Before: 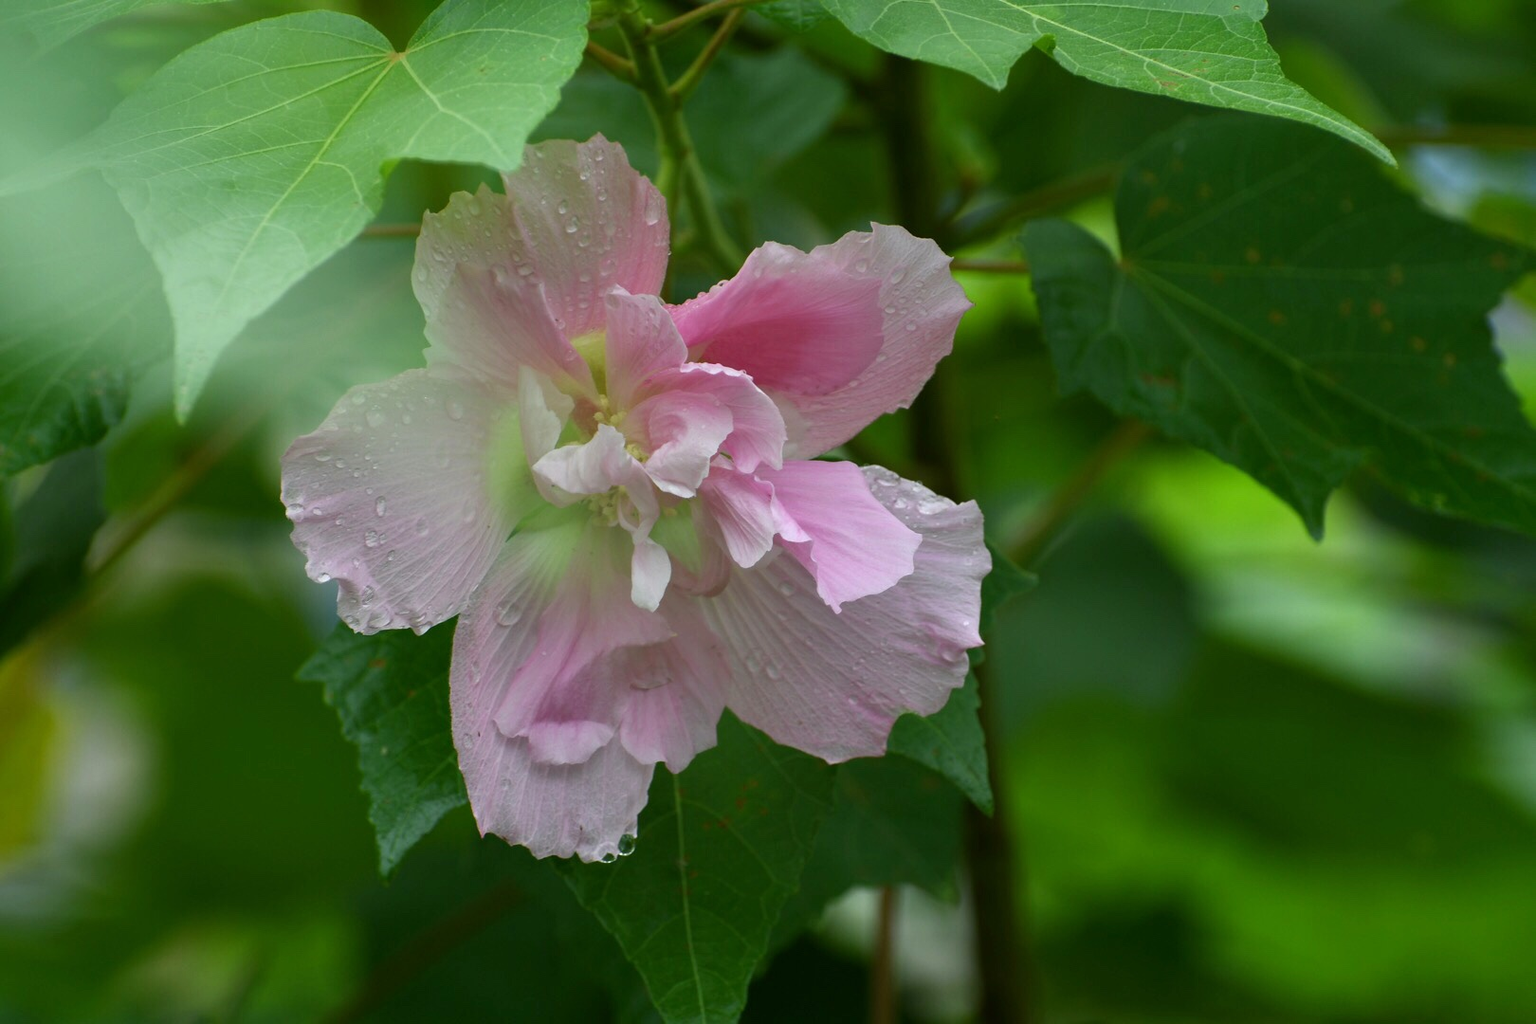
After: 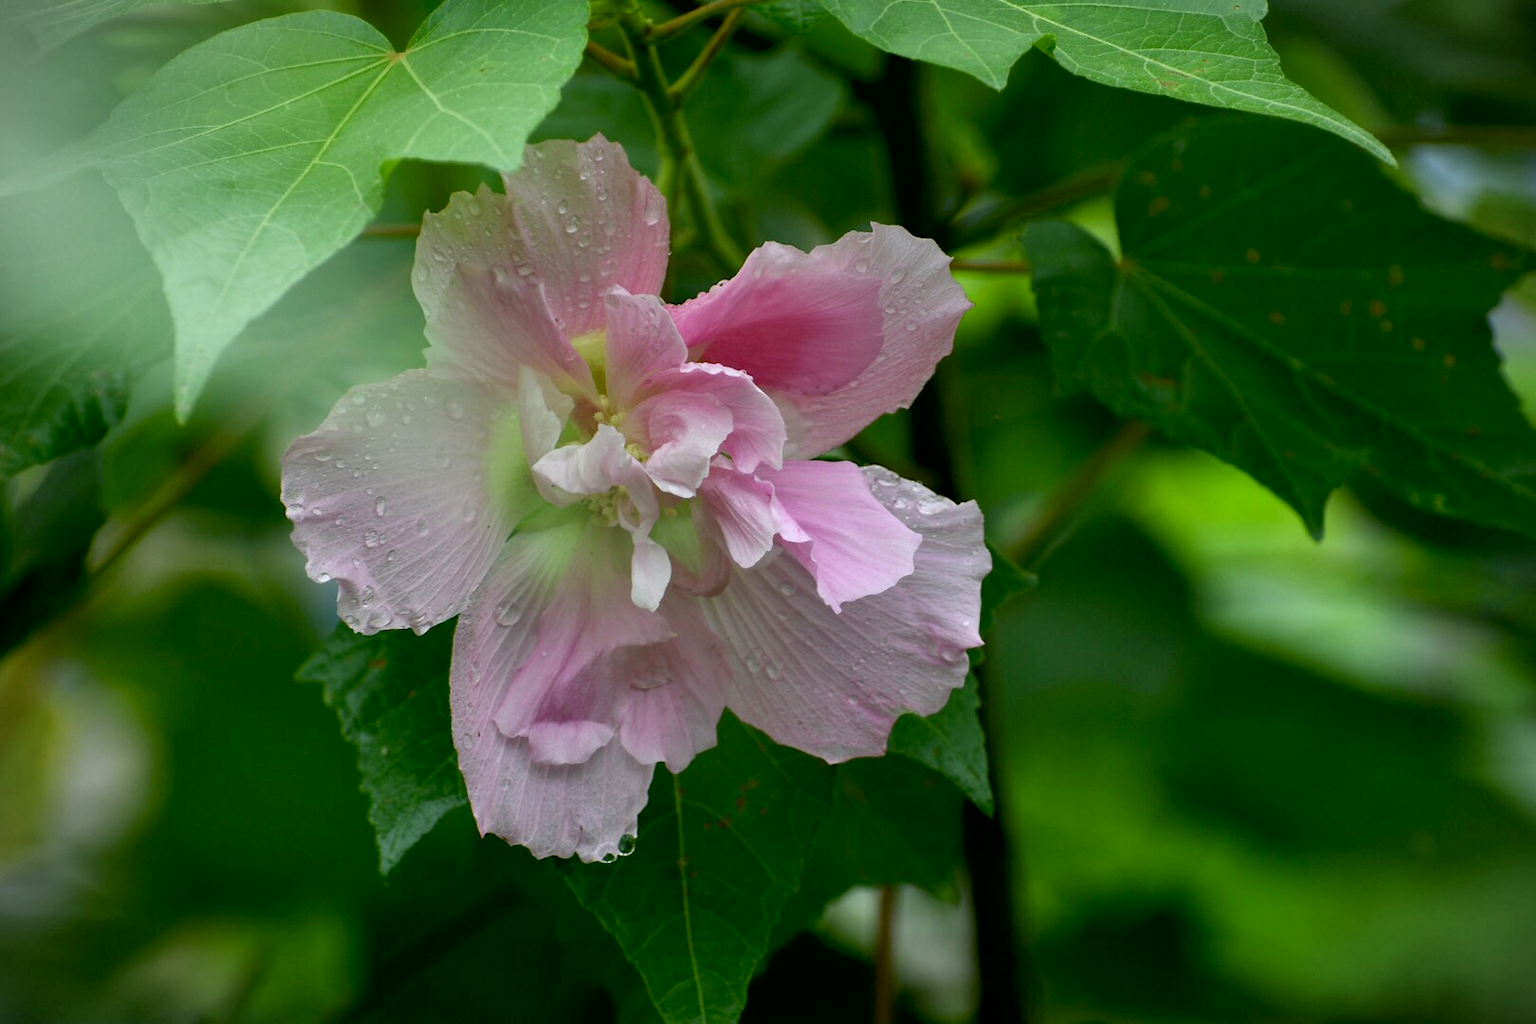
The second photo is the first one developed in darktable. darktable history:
vignetting: fall-off start 88.7%, fall-off radius 43.46%, brightness -0.218, width/height ratio 1.164
exposure: black level correction 0.01, compensate exposure bias true, compensate highlight preservation false
local contrast: mode bilateral grid, contrast 20, coarseness 49, detail 120%, midtone range 0.2
